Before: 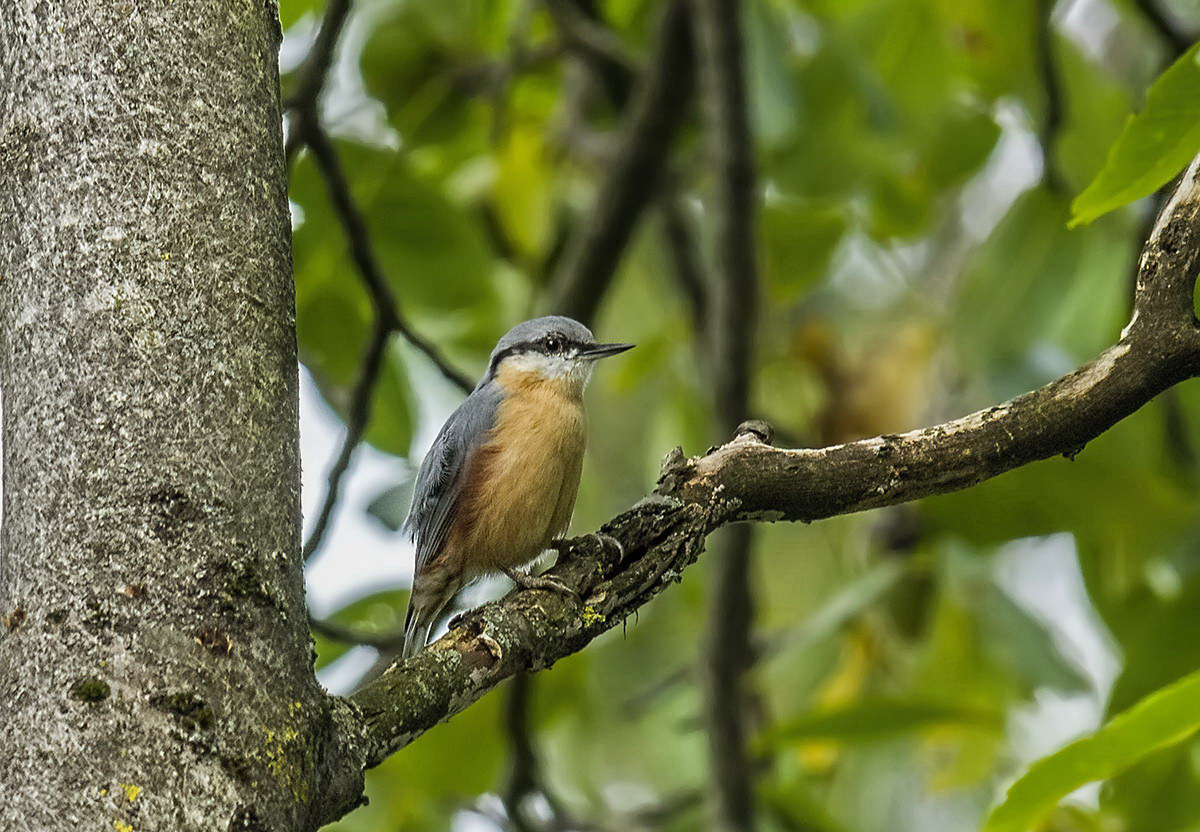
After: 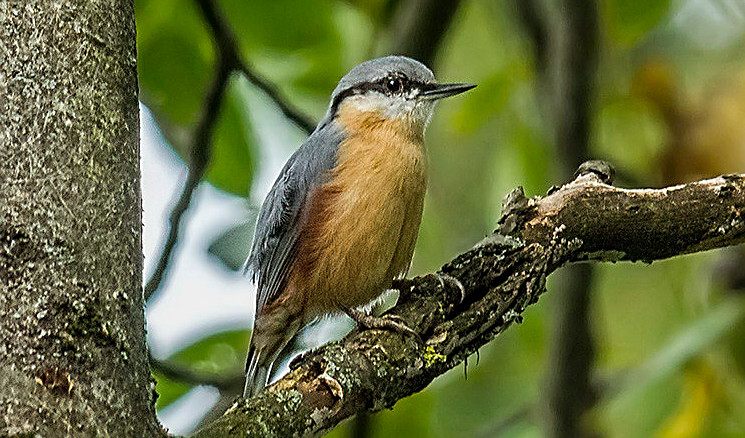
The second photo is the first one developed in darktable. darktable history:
crop: left 13.253%, top 31.318%, right 24.628%, bottom 15.952%
sharpen: on, module defaults
